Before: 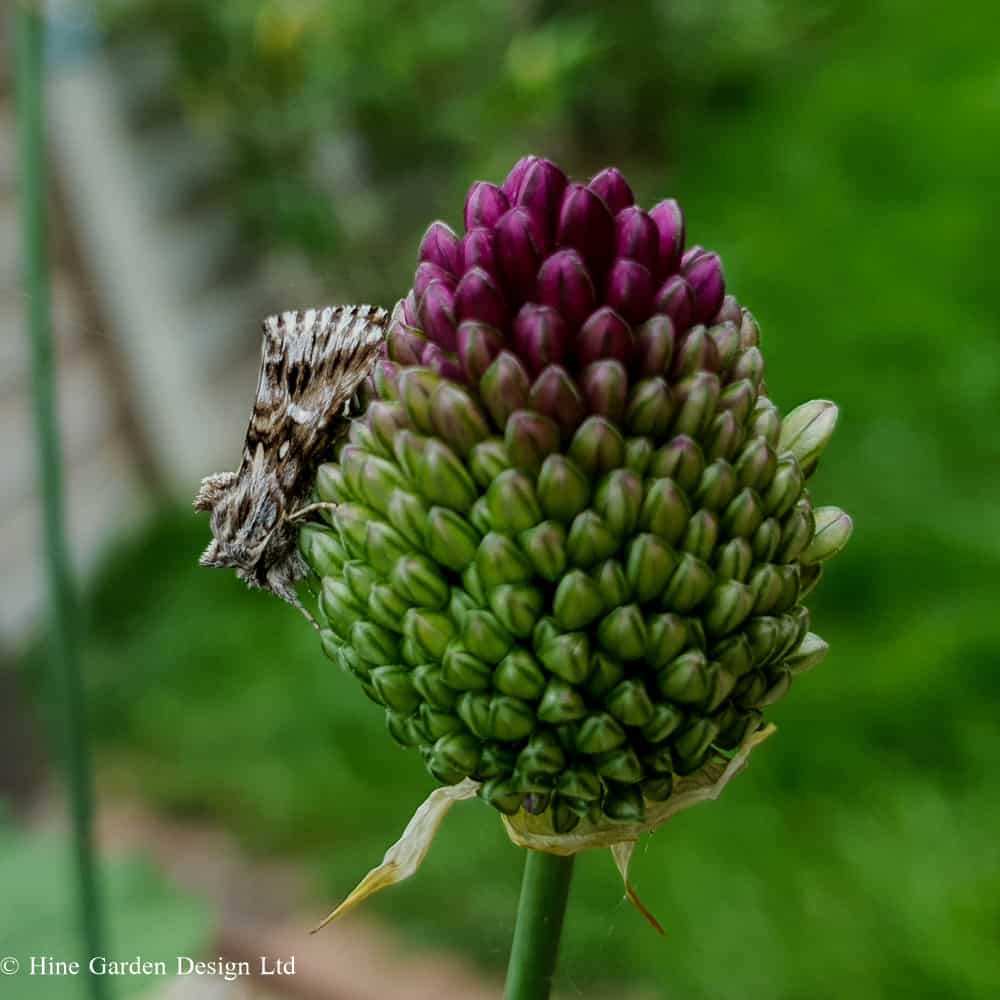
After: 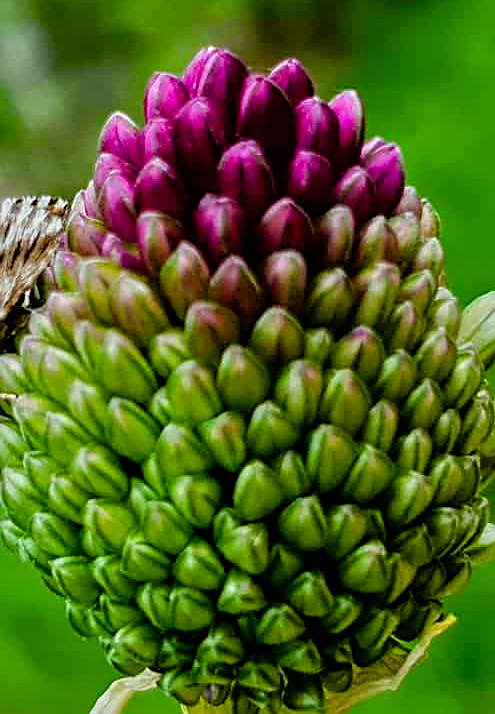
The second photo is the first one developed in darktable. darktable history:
exposure: exposure -0.21 EV, compensate highlight preservation false
color balance rgb: perceptual saturation grading › global saturation 35%, perceptual saturation grading › highlights -25%, perceptual saturation grading › shadows 25%, global vibrance 10%
tone equalizer: -7 EV 0.15 EV, -6 EV 0.6 EV, -5 EV 1.15 EV, -4 EV 1.33 EV, -3 EV 1.15 EV, -2 EV 0.6 EV, -1 EV 0.15 EV, mask exposure compensation -0.5 EV
sharpen: on, module defaults
crop: left 32.075%, top 10.976%, right 18.355%, bottom 17.596%
